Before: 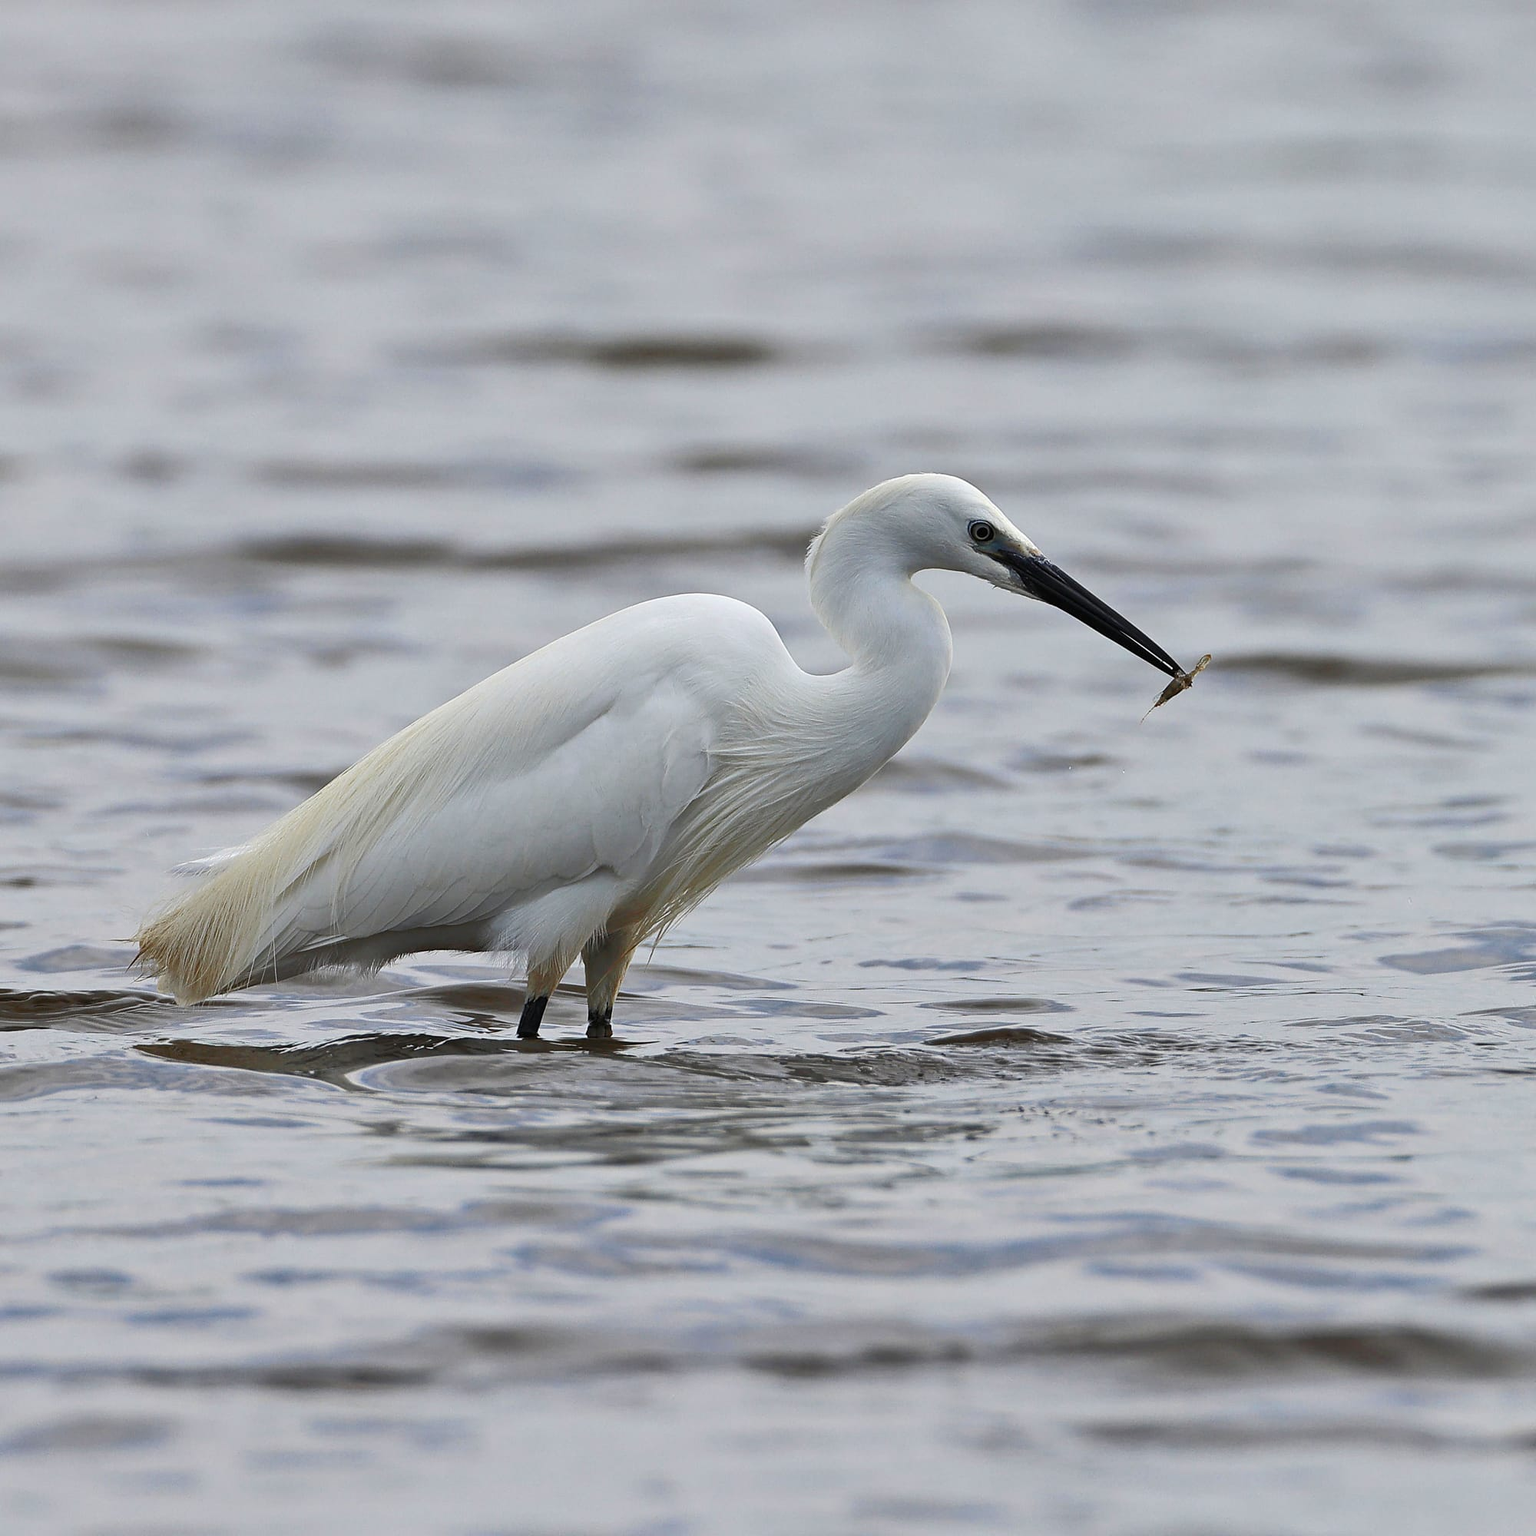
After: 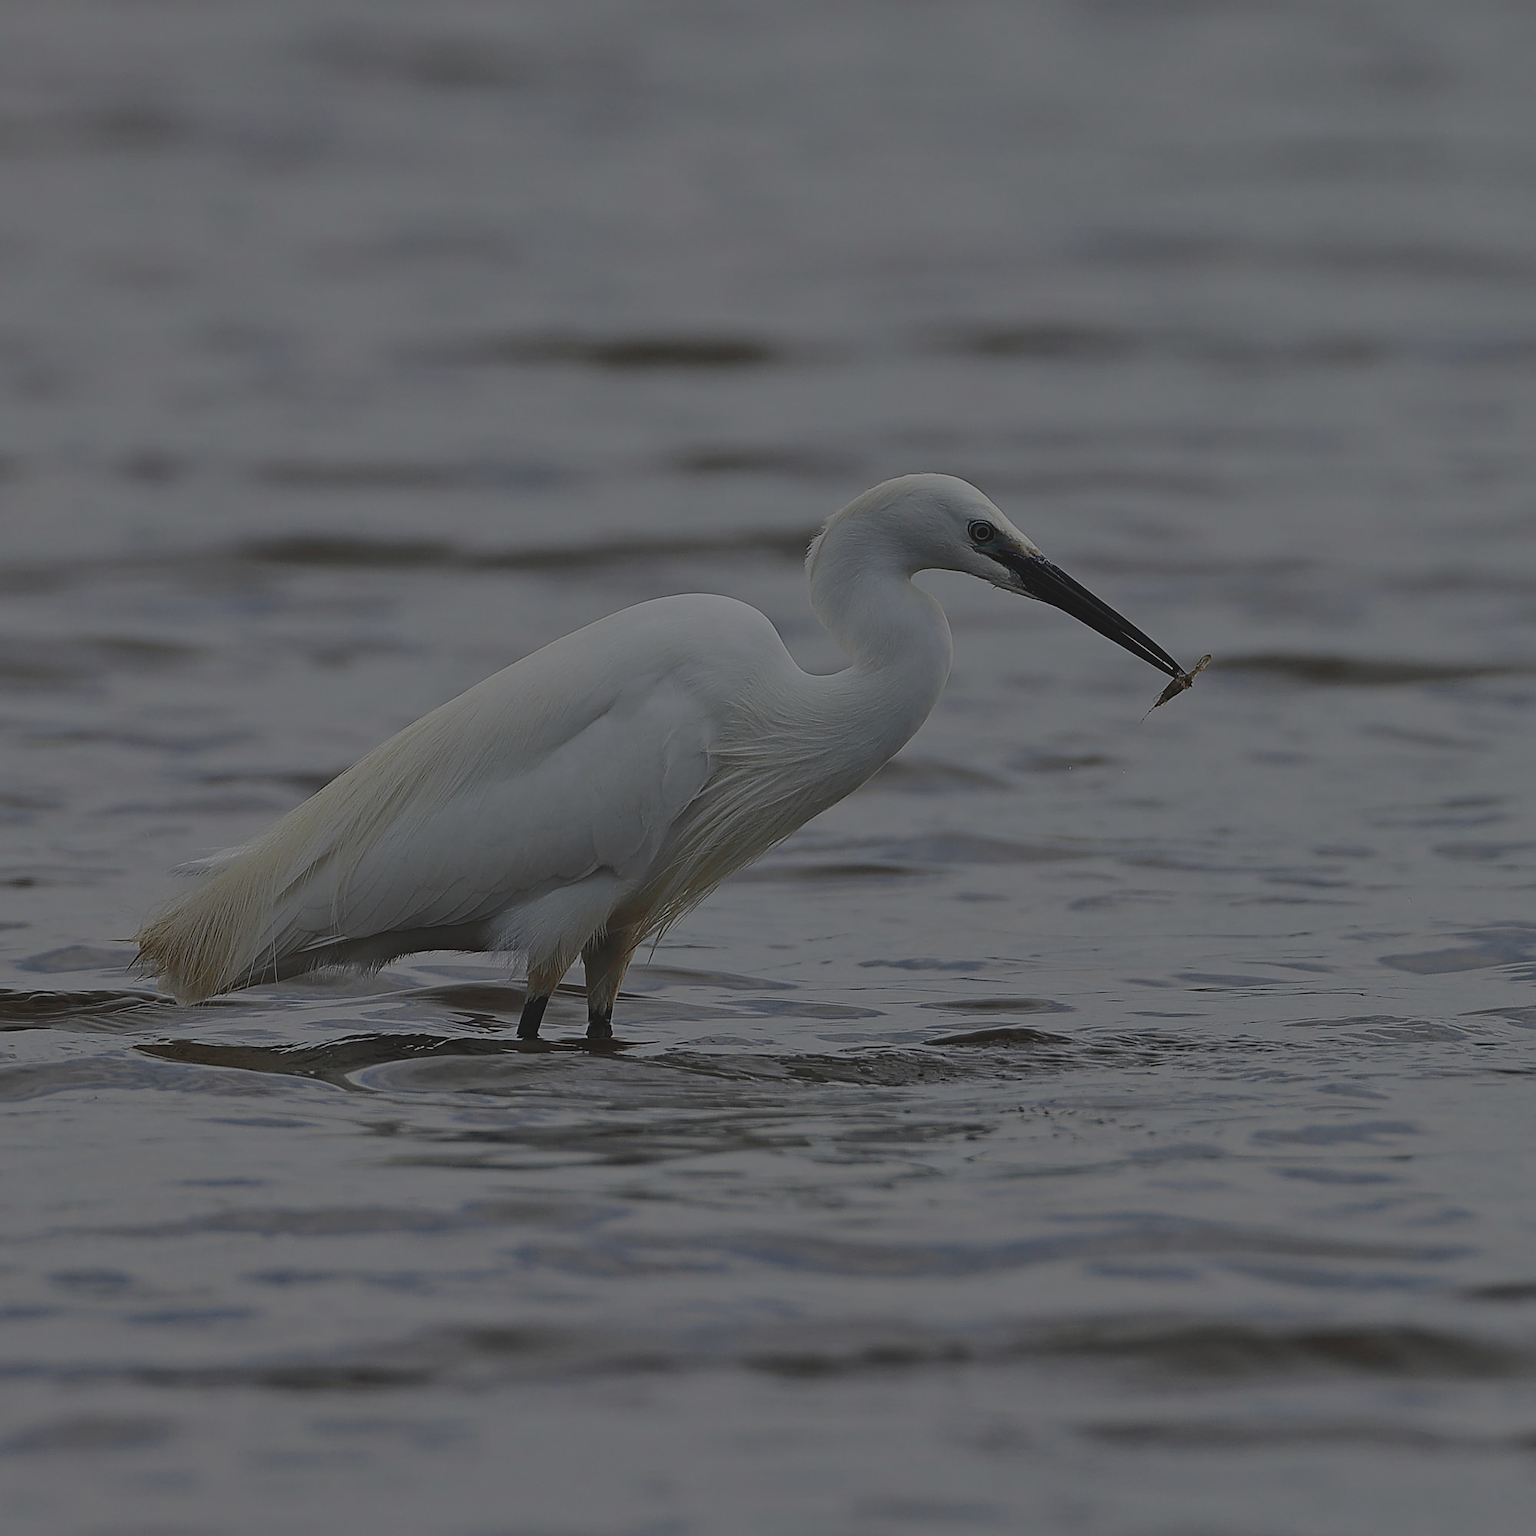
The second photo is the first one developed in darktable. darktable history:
exposure: exposure -2.08 EV, compensate highlight preservation false
contrast brightness saturation: contrast -0.142, brightness 0.048, saturation -0.137
sharpen: on, module defaults
